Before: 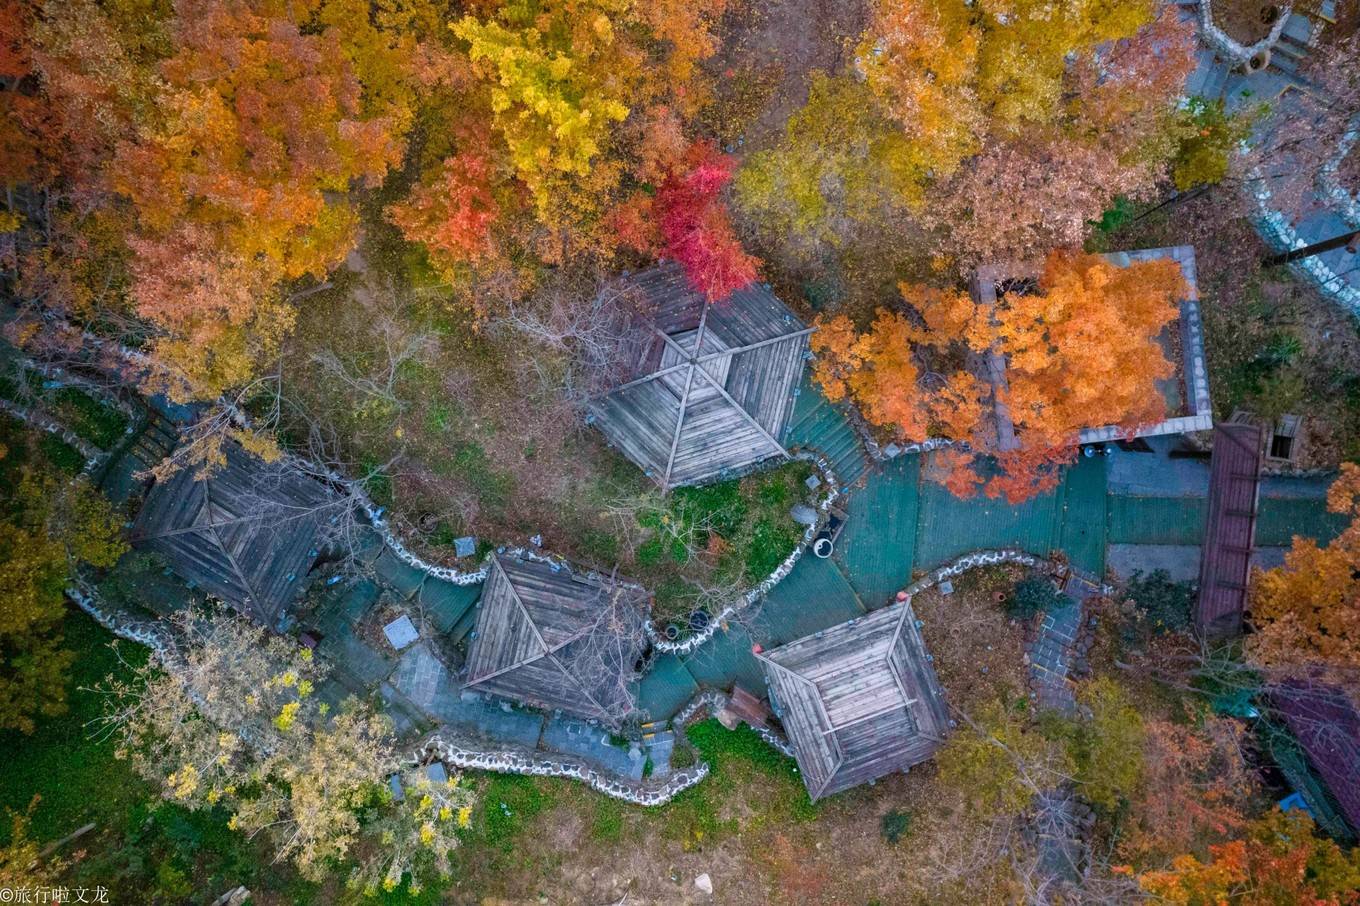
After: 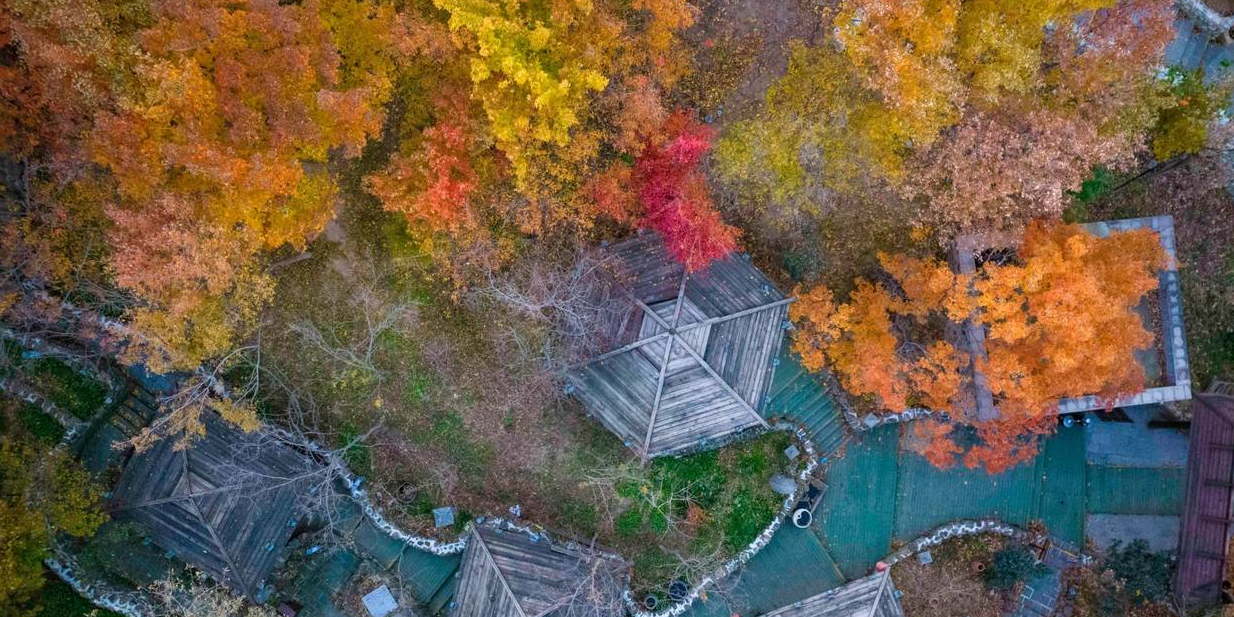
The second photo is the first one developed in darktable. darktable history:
crop: left 1.585%, top 3.407%, right 7.617%, bottom 28.421%
